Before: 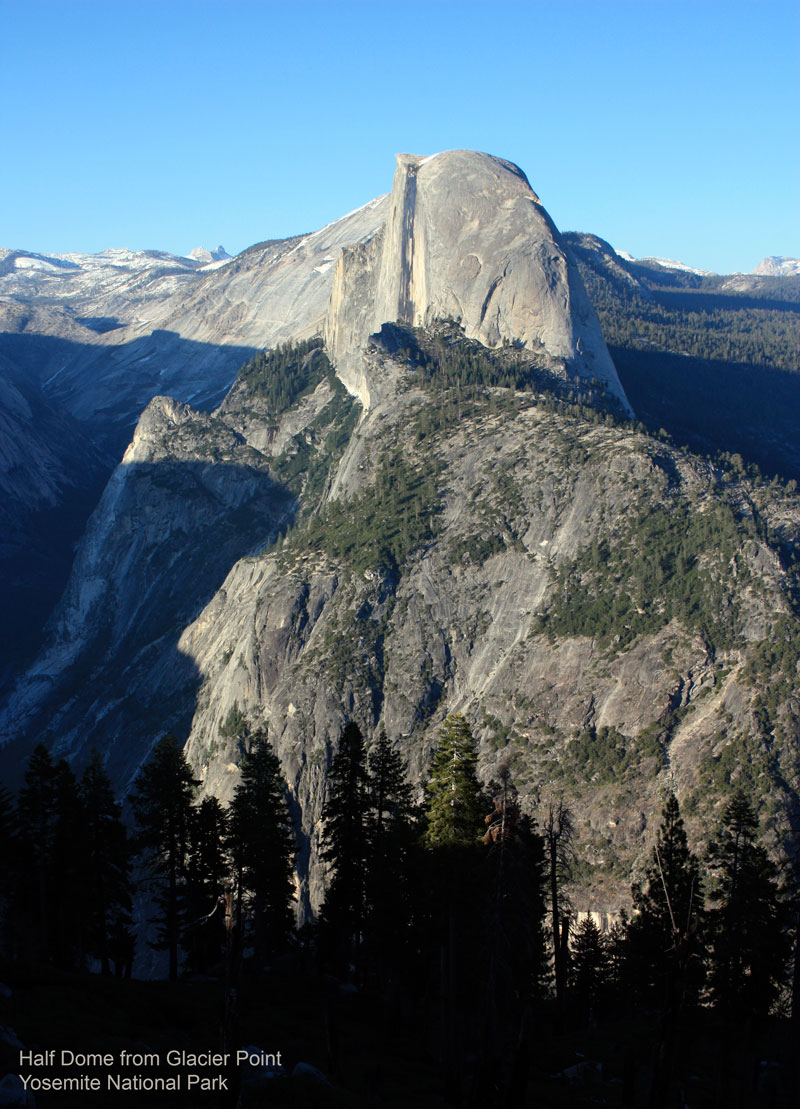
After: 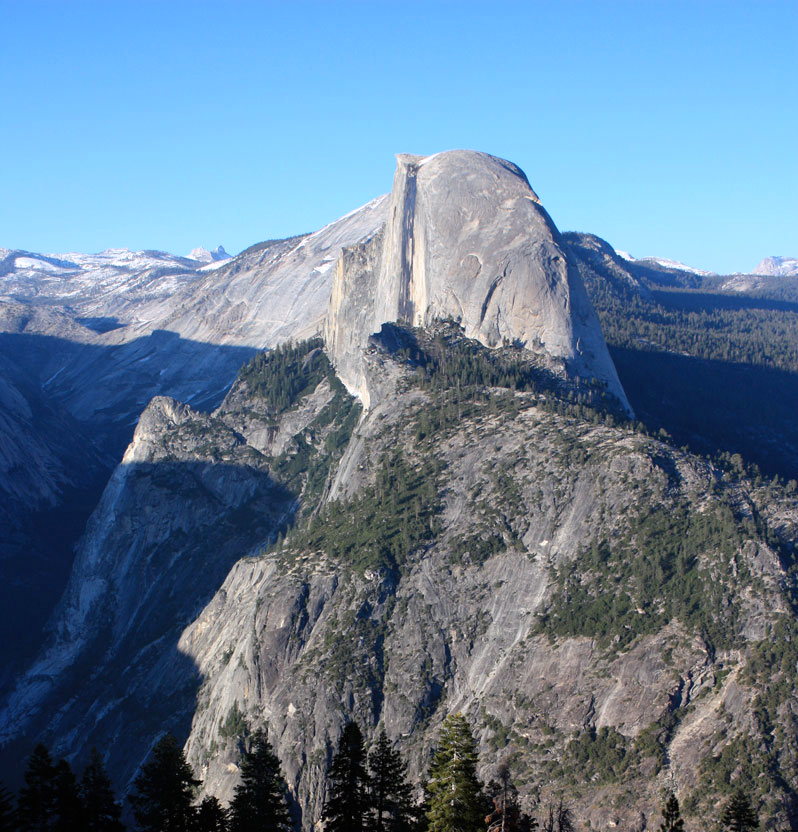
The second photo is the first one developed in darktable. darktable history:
crop: bottom 24.967%
white balance: red 1.004, blue 1.096
